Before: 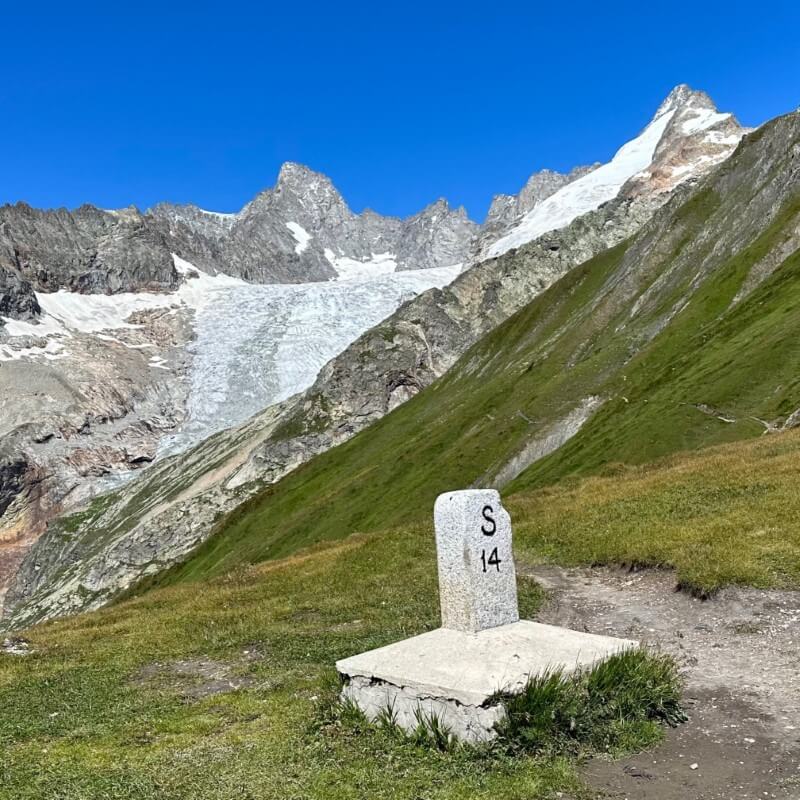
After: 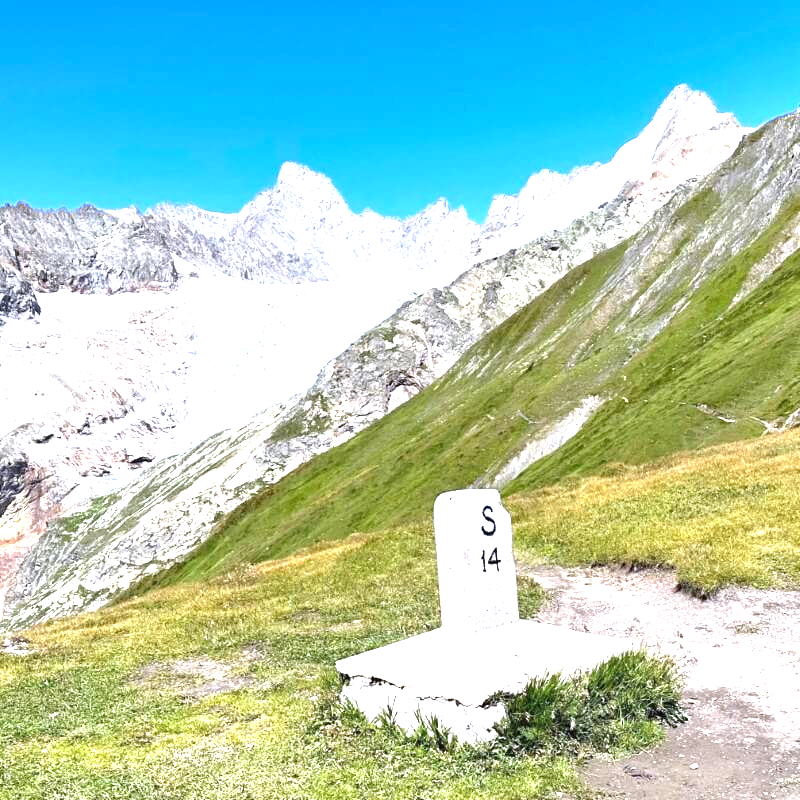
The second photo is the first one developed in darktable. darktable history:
white balance: red 1.004, blue 1.096
exposure: black level correction 0, exposure 1.75 EV, compensate exposure bias true, compensate highlight preservation false
